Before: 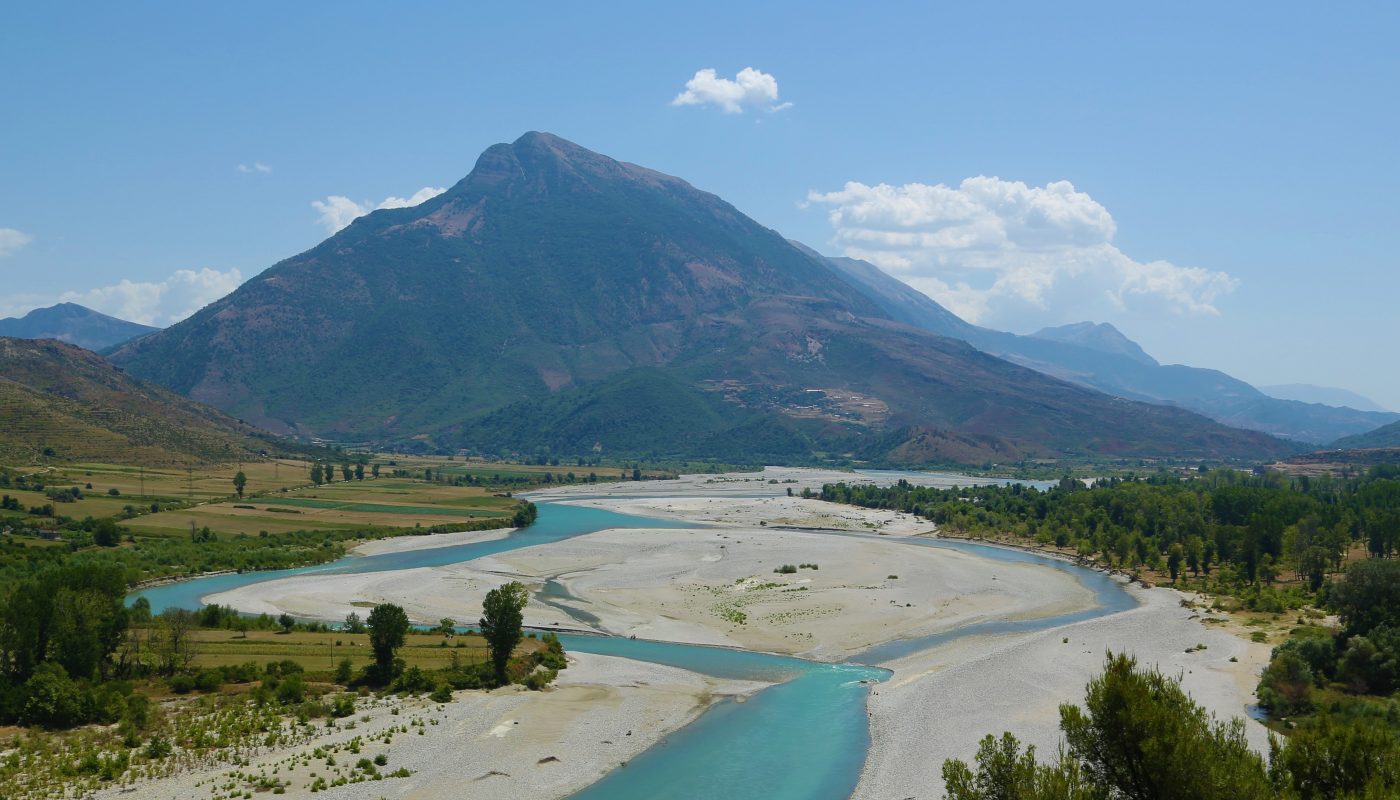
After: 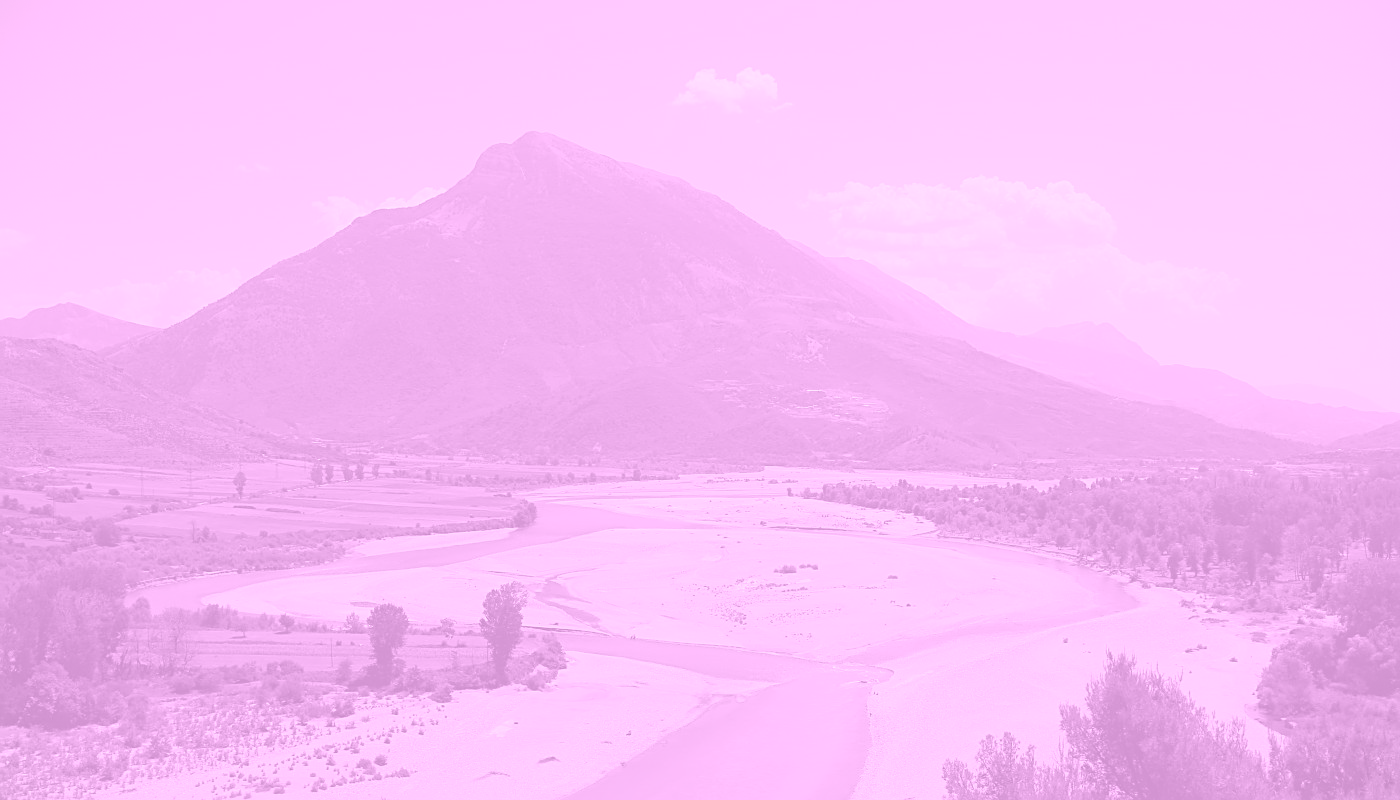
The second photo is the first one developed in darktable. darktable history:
vignetting: fall-off start 97.28%, fall-off radius 79%, brightness -0.462, saturation -0.3, width/height ratio 1.114, dithering 8-bit output, unbound false
sharpen: on, module defaults
colorize: hue 331.2°, saturation 75%, source mix 30.28%, lightness 70.52%, version 1
